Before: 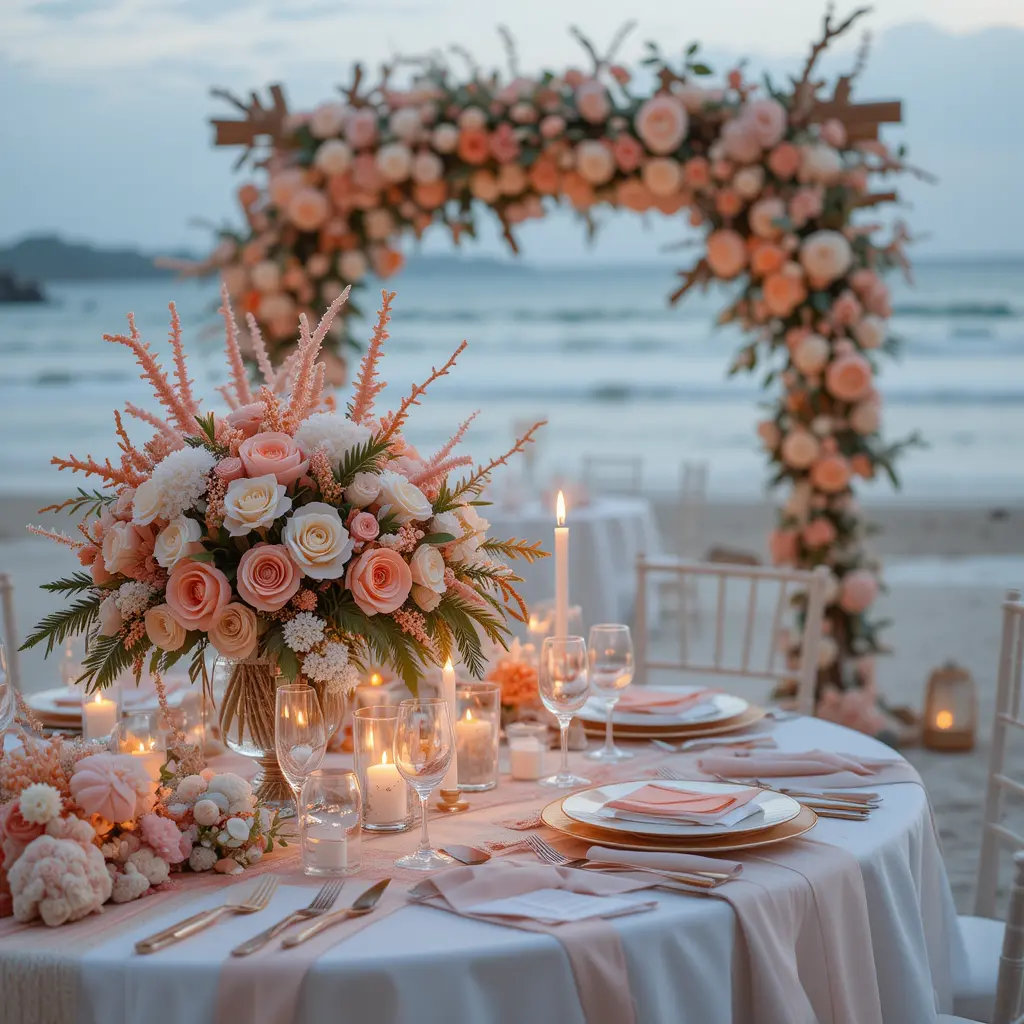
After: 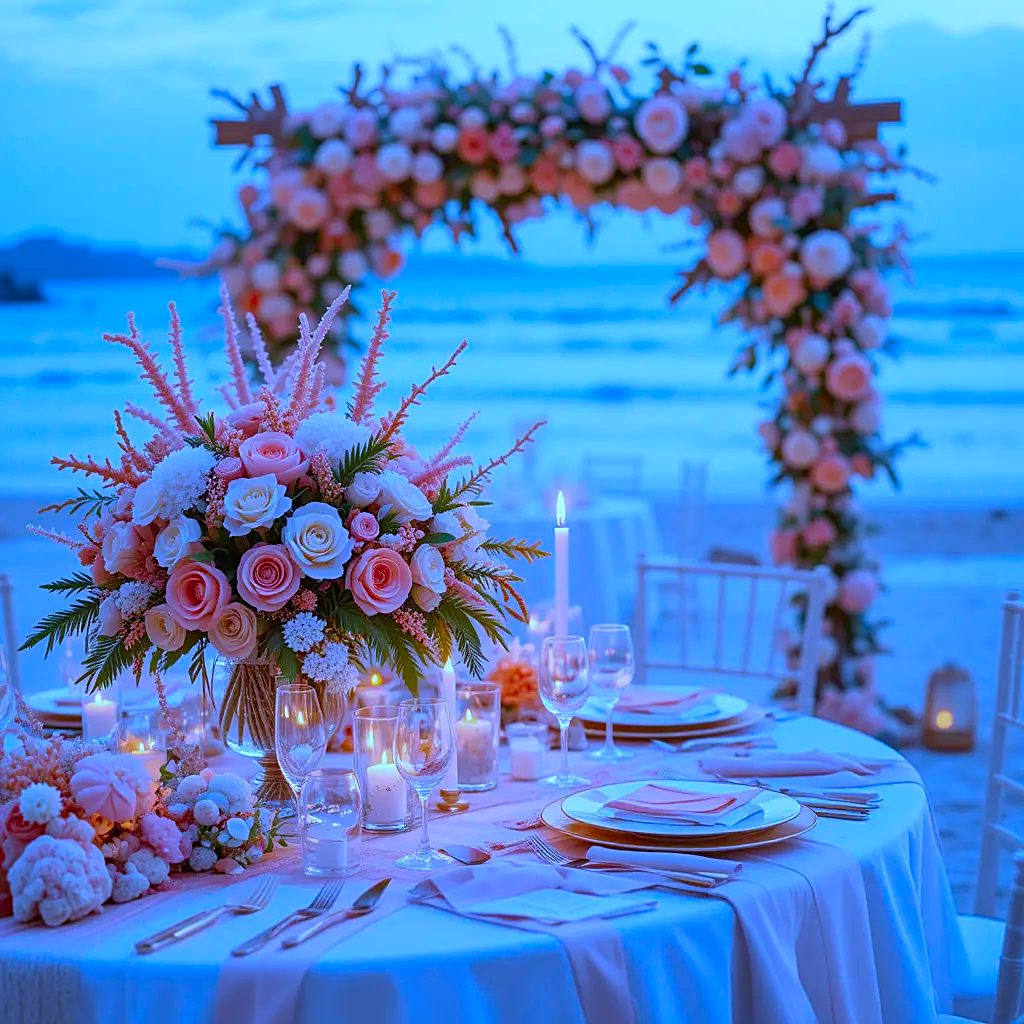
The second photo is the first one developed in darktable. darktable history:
color contrast: green-magenta contrast 1.69, blue-yellow contrast 1.49
sharpen: on, module defaults
white balance: red 0.766, blue 1.537
velvia: on, module defaults
